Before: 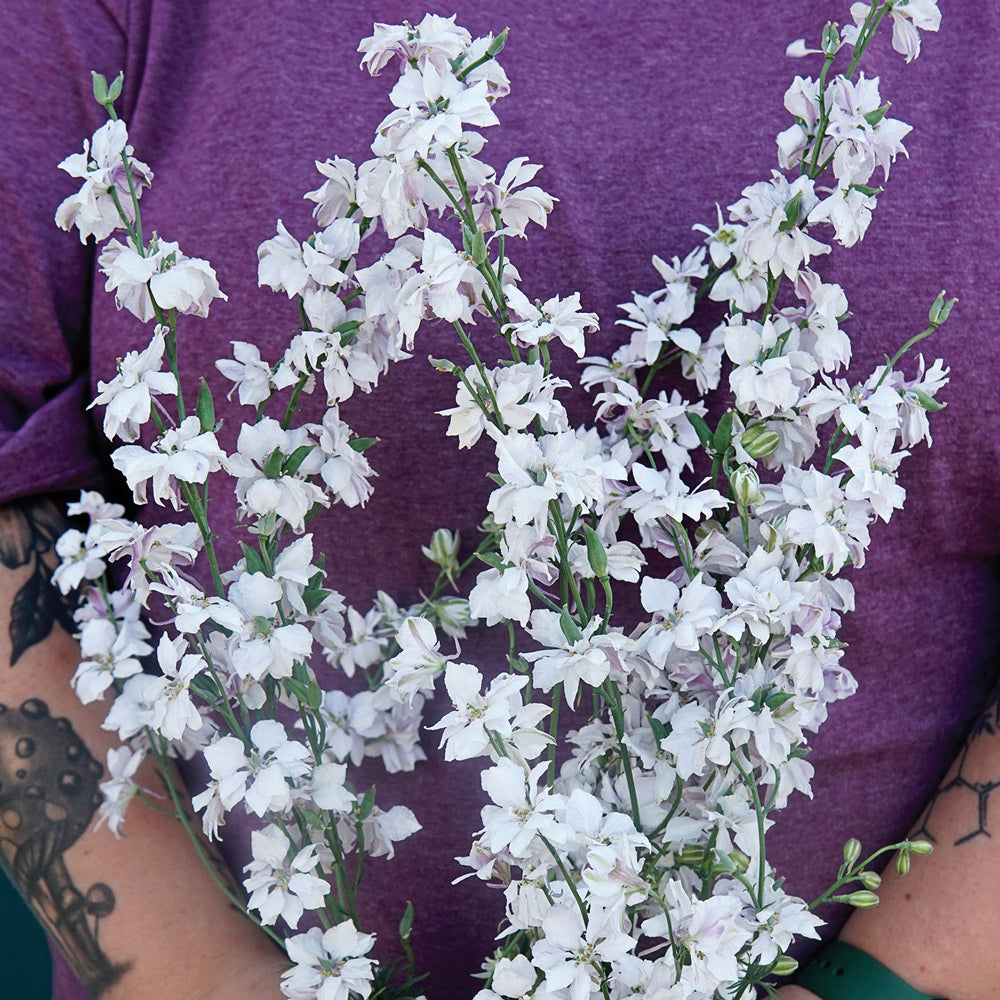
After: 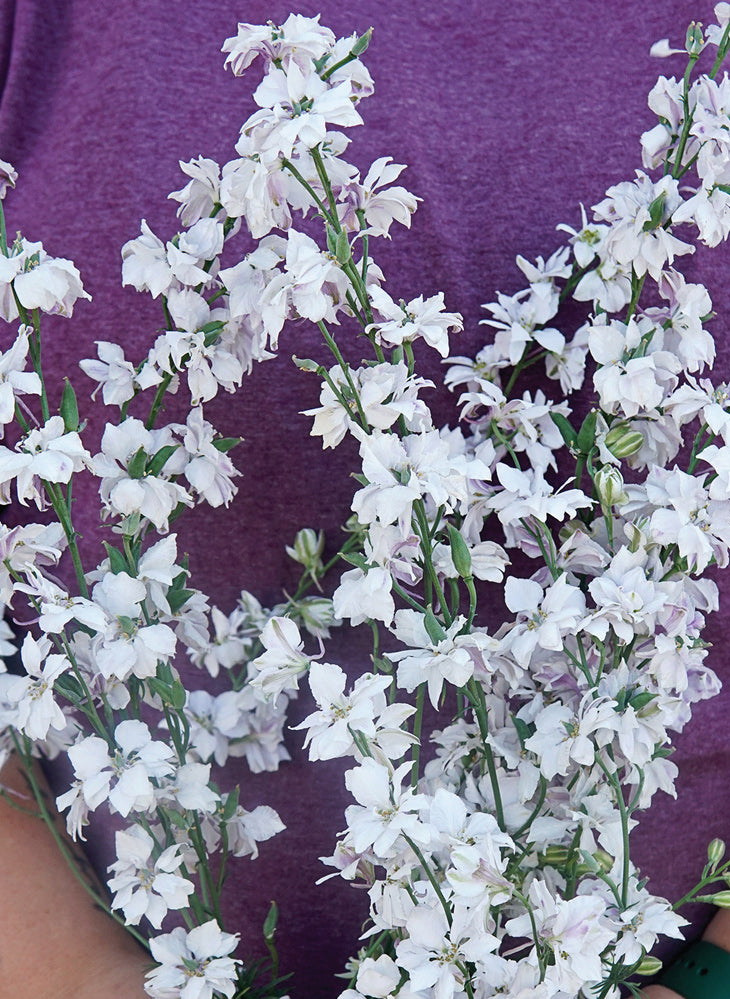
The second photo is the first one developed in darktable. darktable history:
crop: left 13.677%, right 13.243%
